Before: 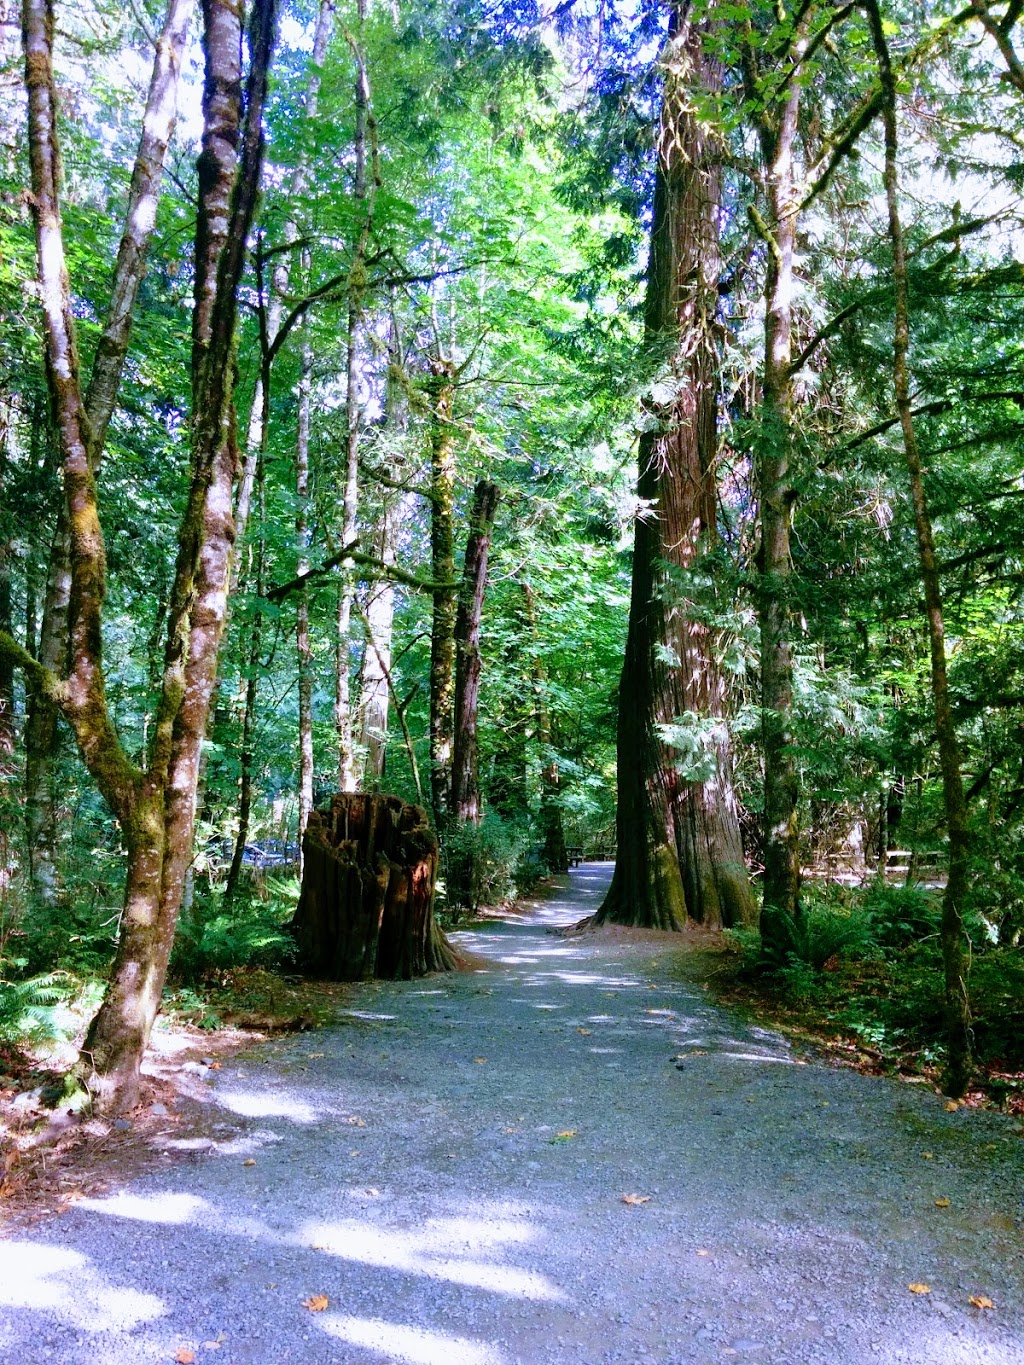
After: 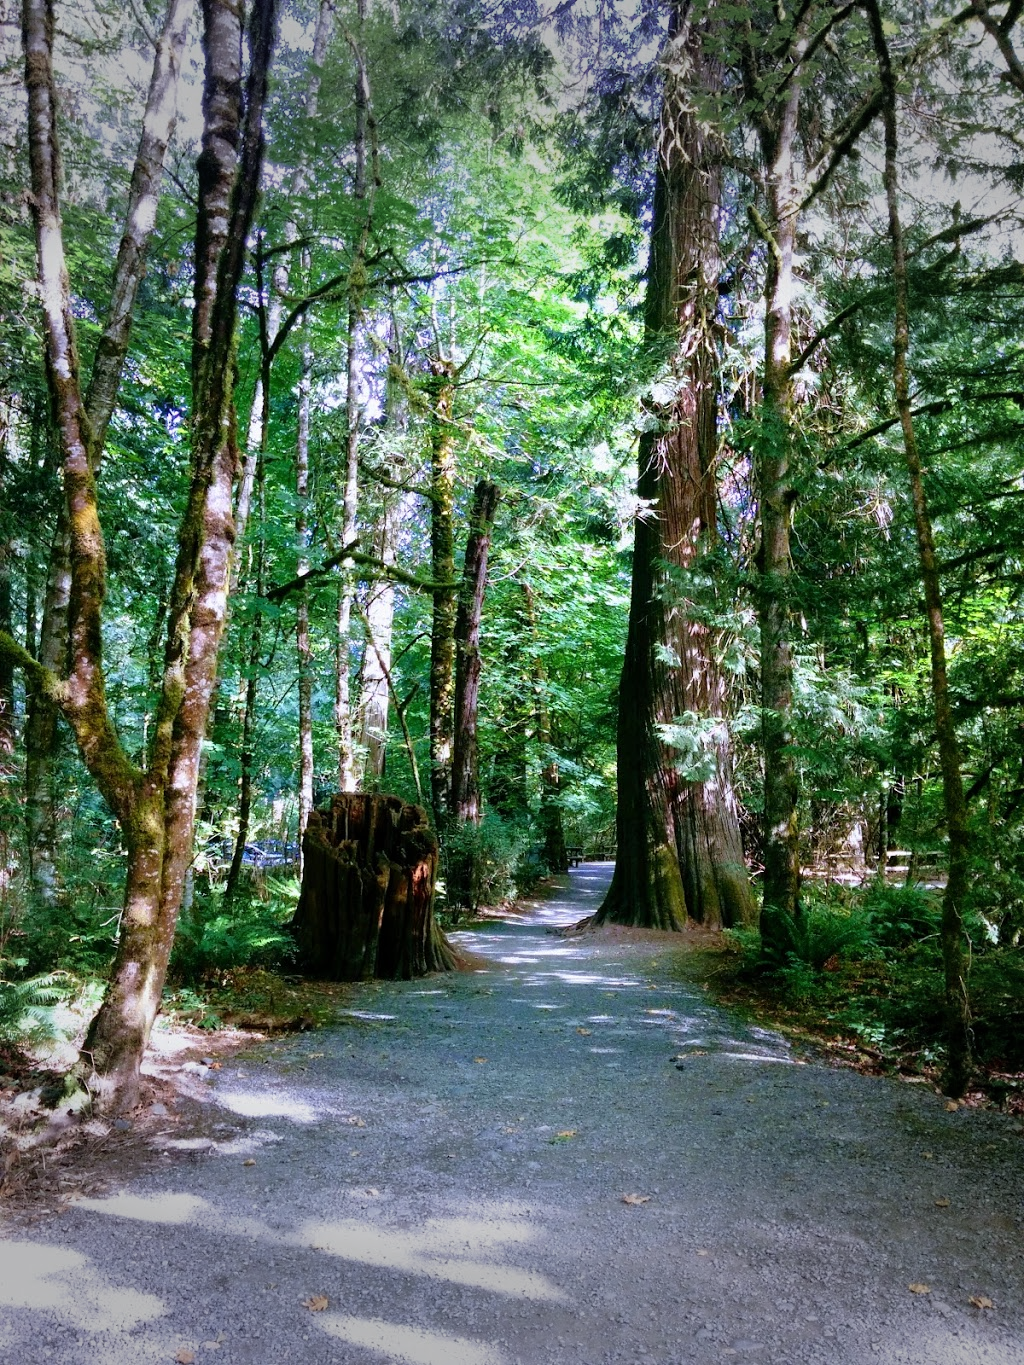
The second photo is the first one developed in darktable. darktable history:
vignetting: fall-off start 78.99%, width/height ratio 1.328
levels: levels [0, 0.51, 1]
